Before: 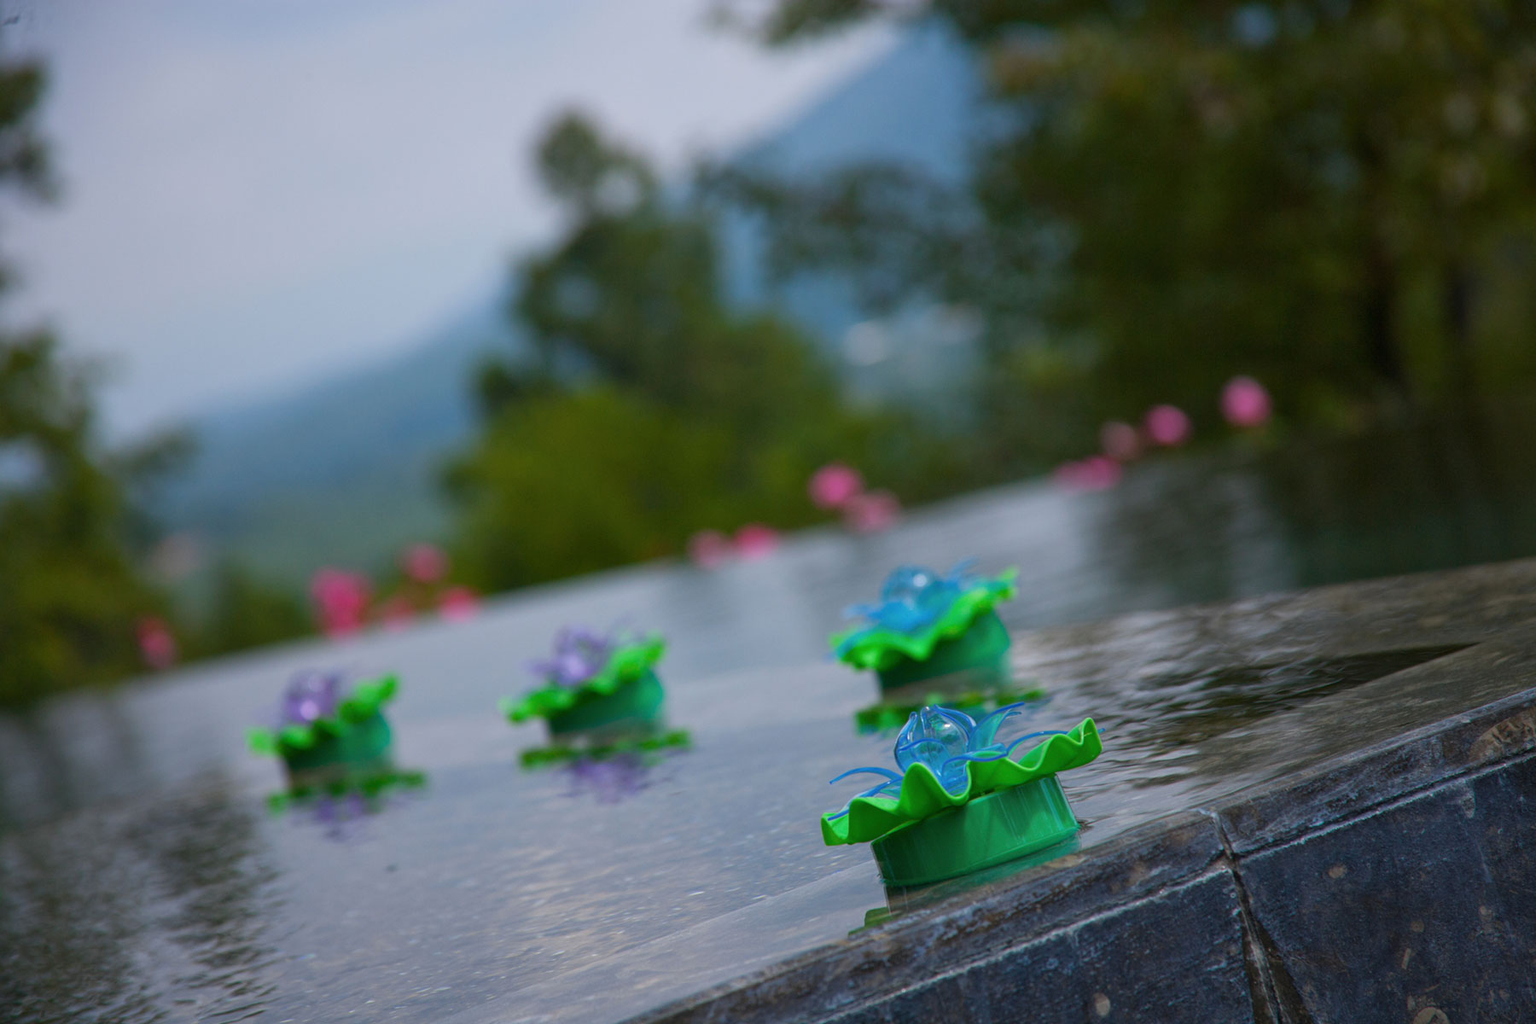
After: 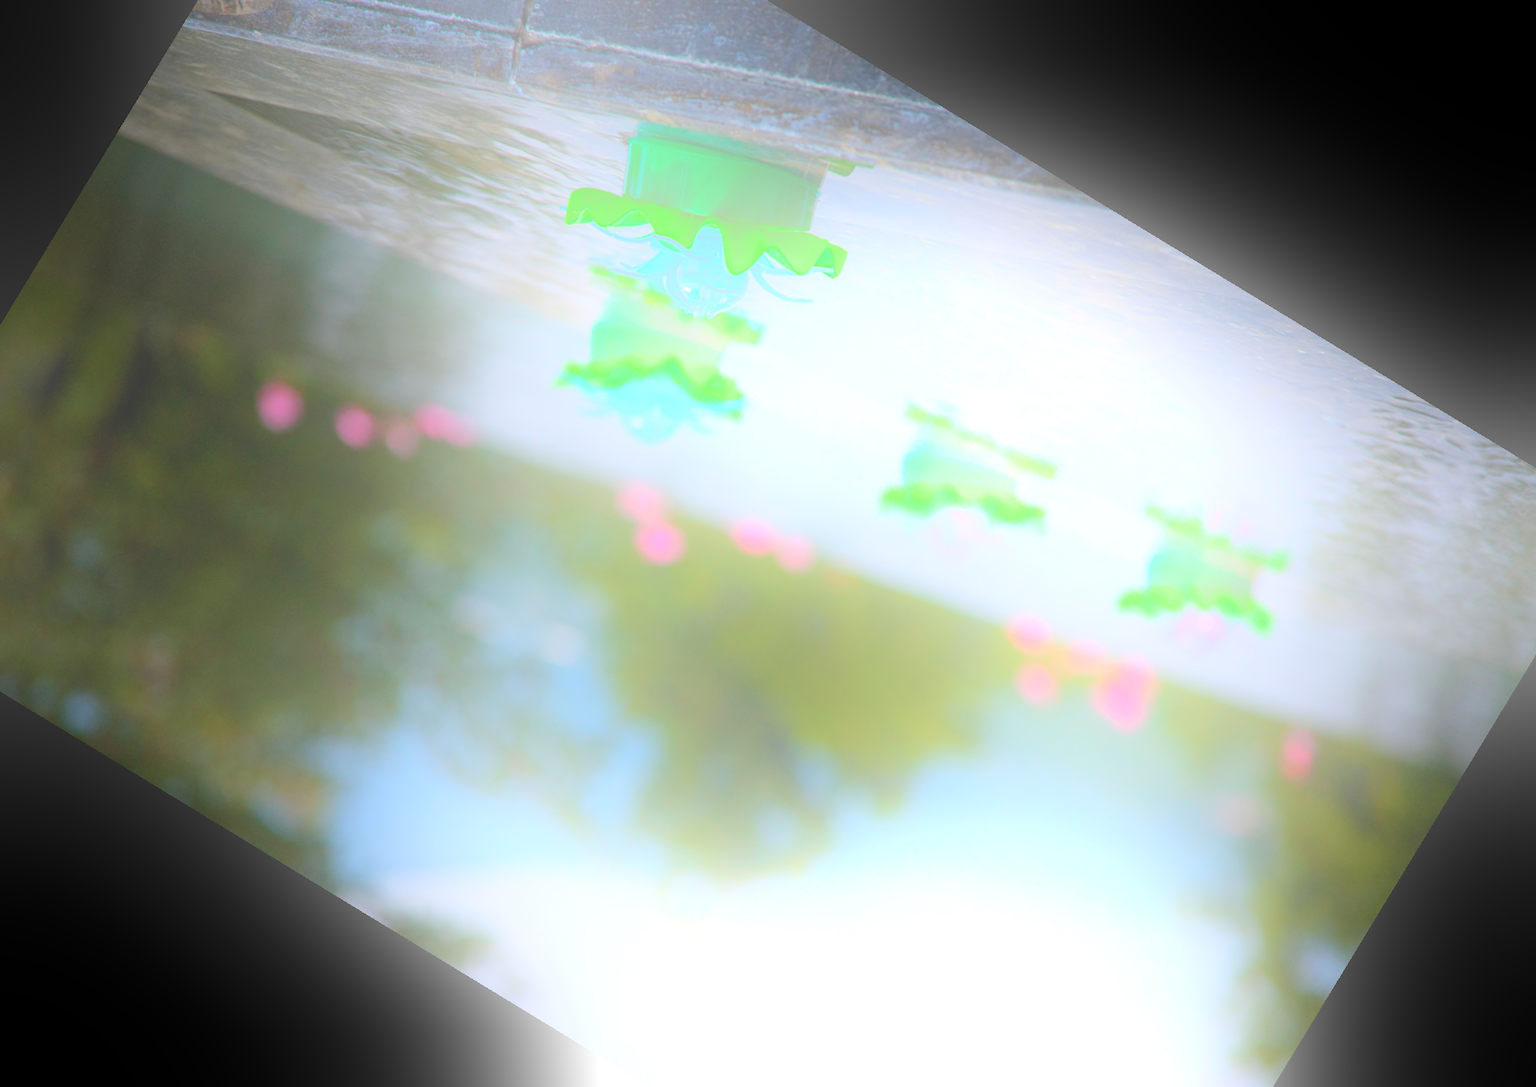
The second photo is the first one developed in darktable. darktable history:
bloom: size 25%, threshold 5%, strength 90%
crop and rotate: angle 148.68°, left 9.111%, top 15.603%, right 4.588%, bottom 17.041%
